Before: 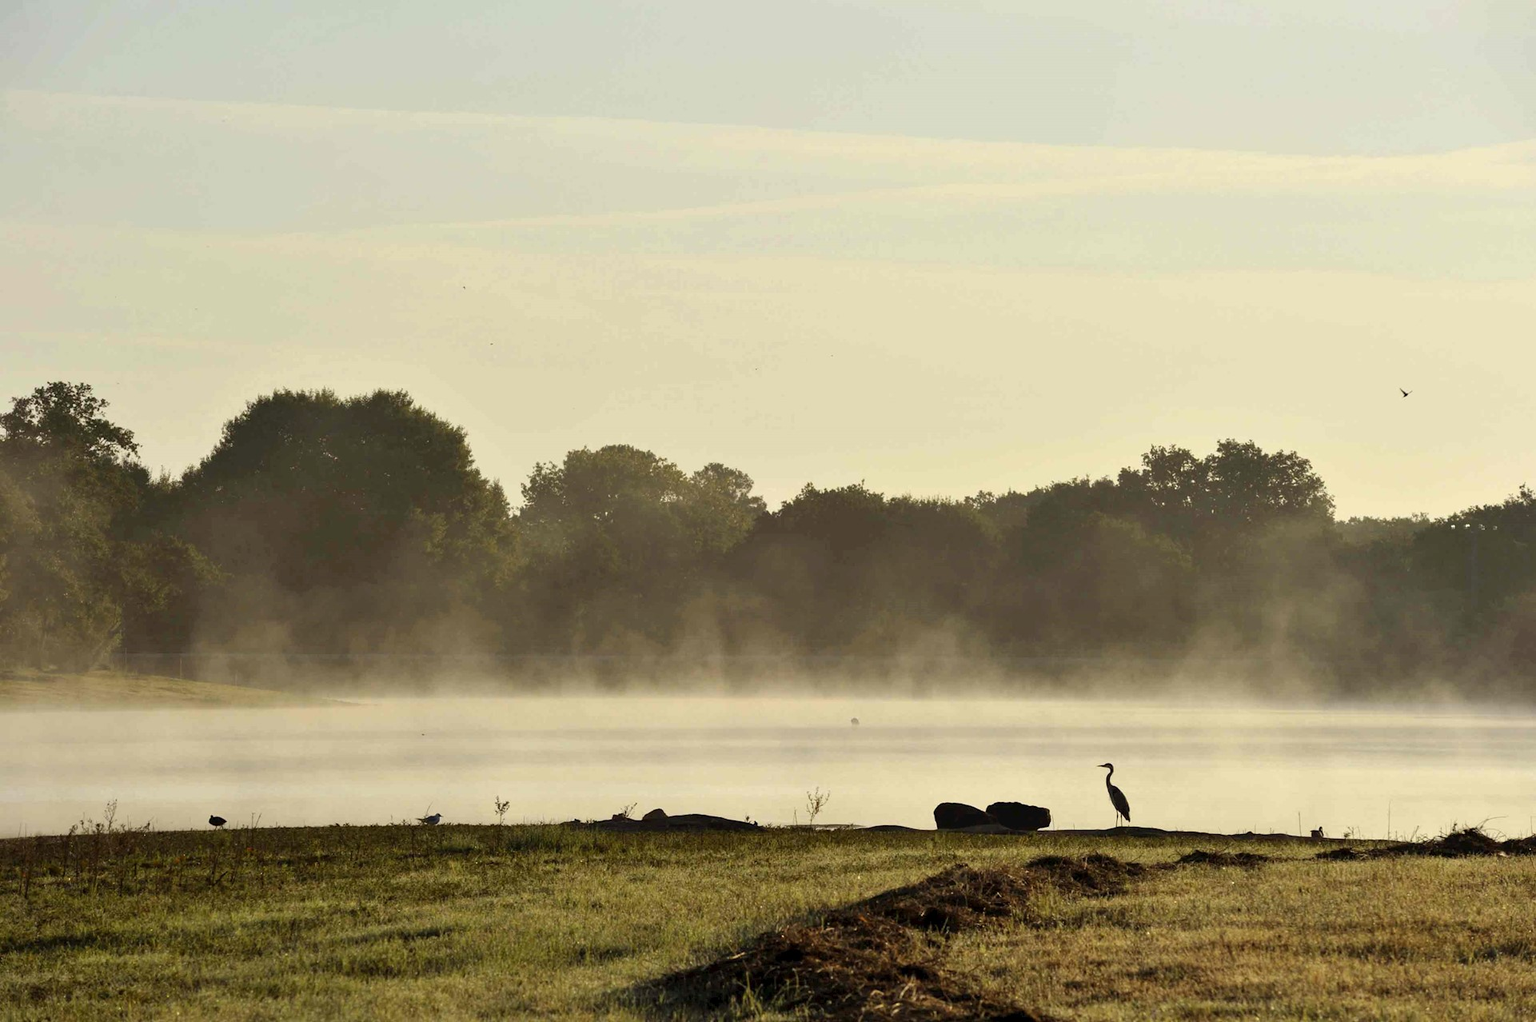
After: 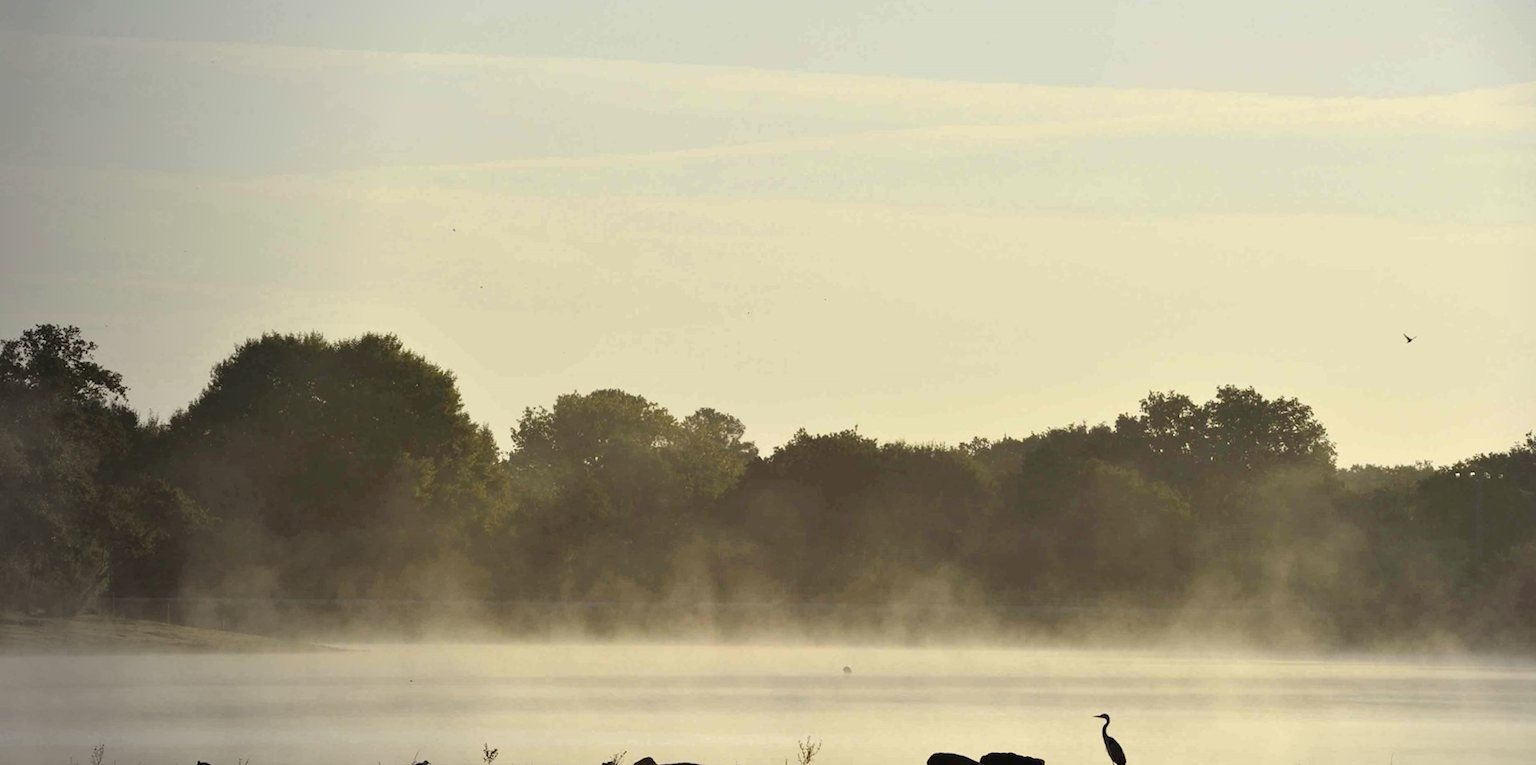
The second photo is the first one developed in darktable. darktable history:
rotate and perspective: rotation 0.192°, lens shift (horizontal) -0.015, crop left 0.005, crop right 0.996, crop top 0.006, crop bottom 0.99
crop: left 0.387%, top 5.469%, bottom 19.809%
vignetting: fall-off start 73.57%, center (0.22, -0.235)
